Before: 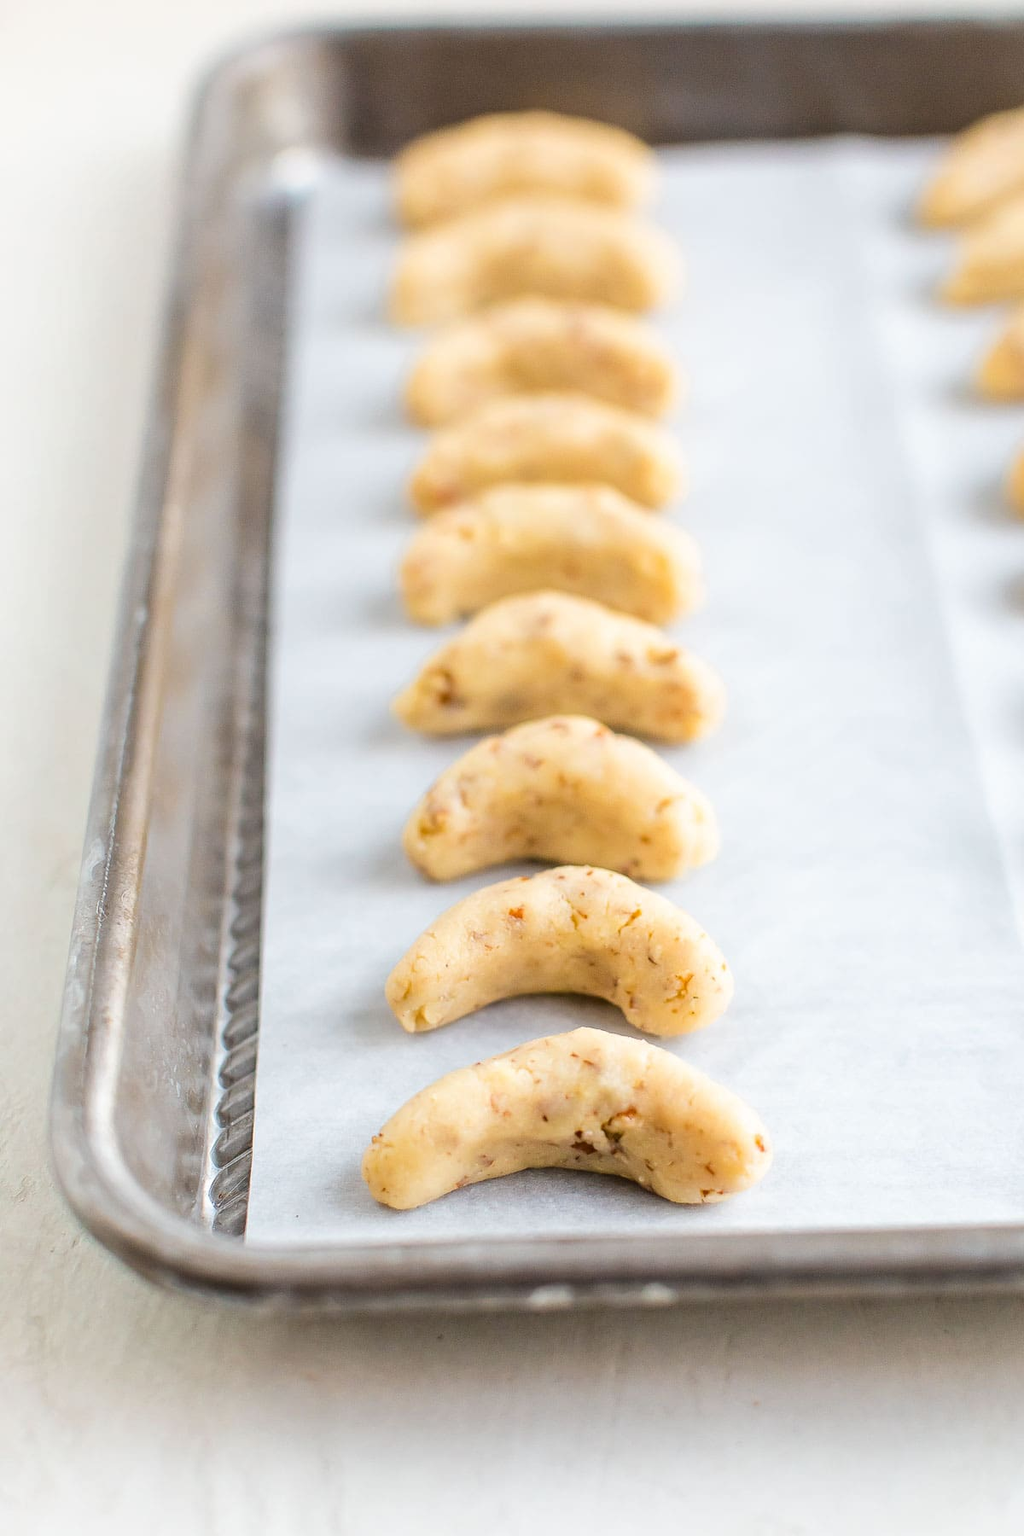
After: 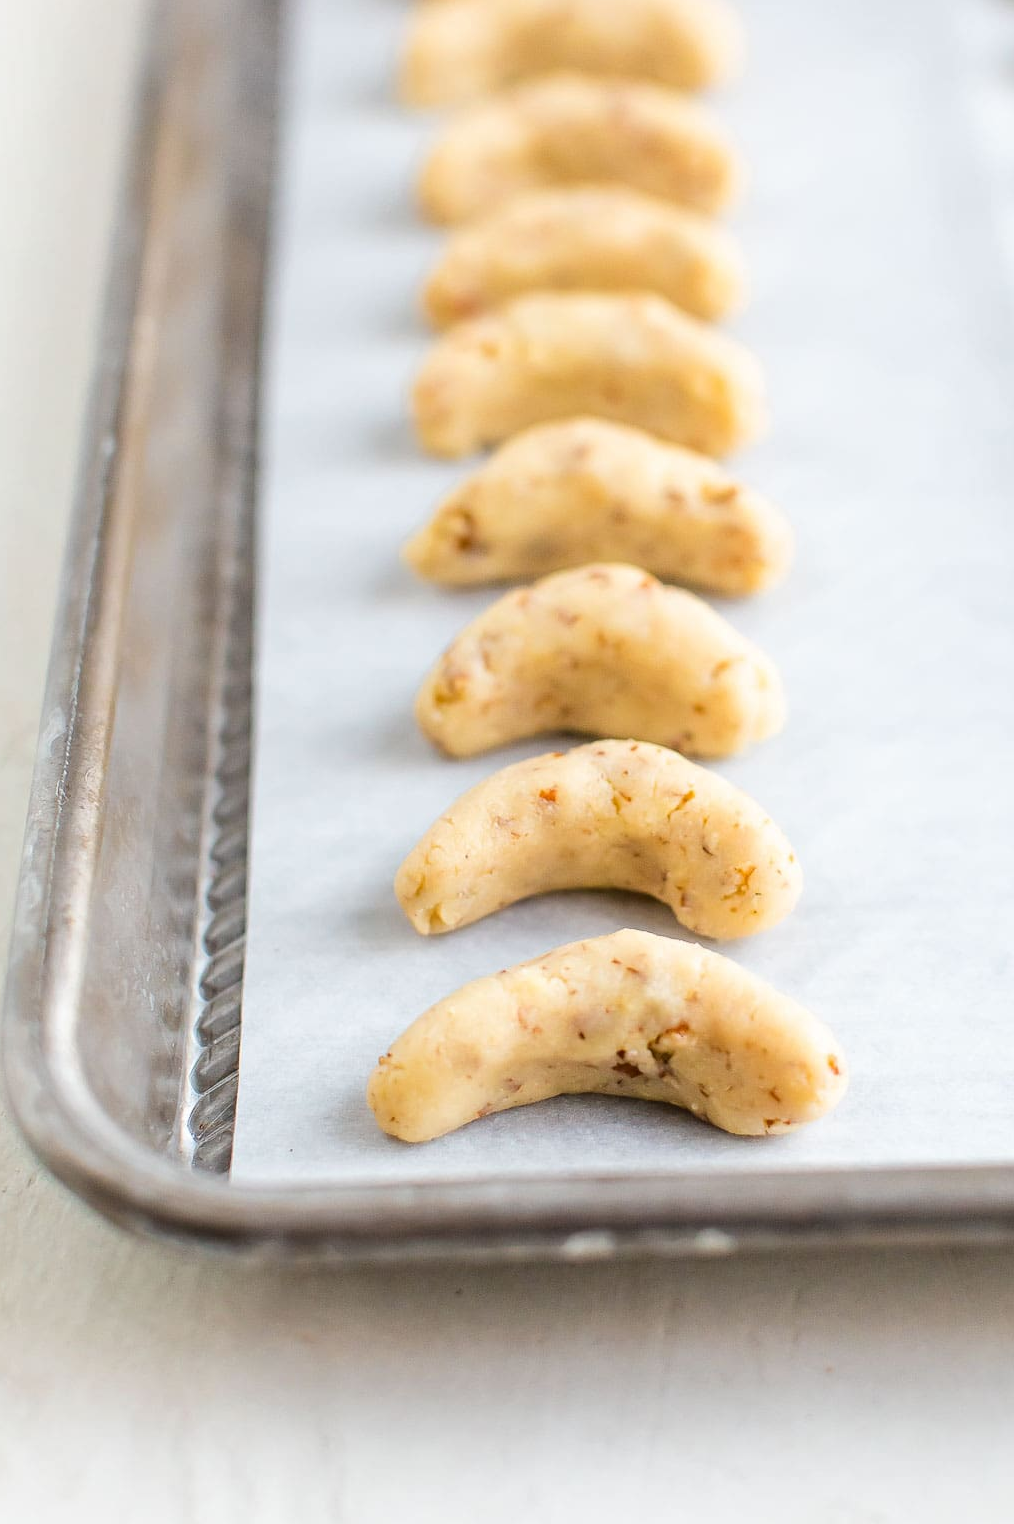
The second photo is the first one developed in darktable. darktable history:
crop and rotate: left 4.819%, top 15.287%, right 10.647%
